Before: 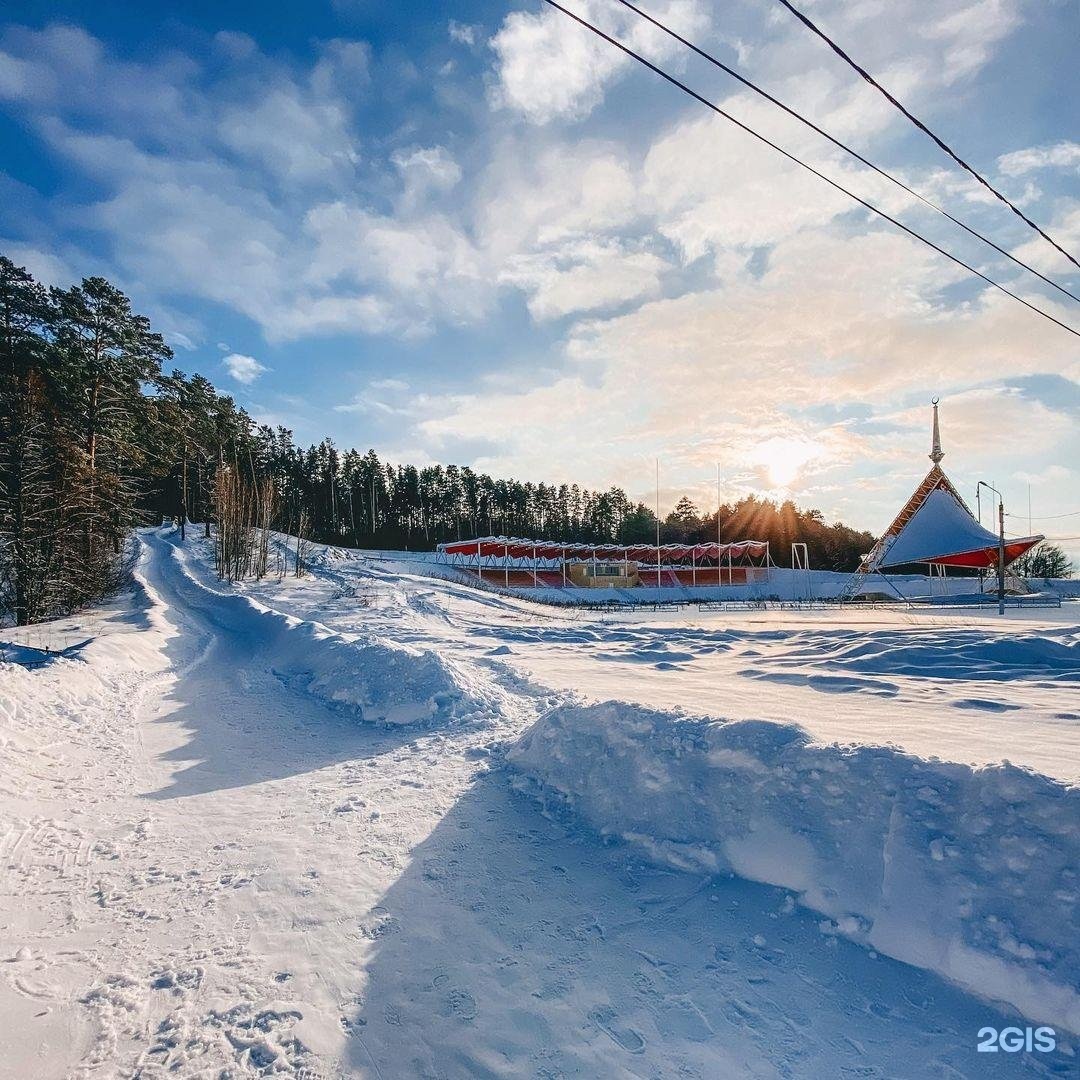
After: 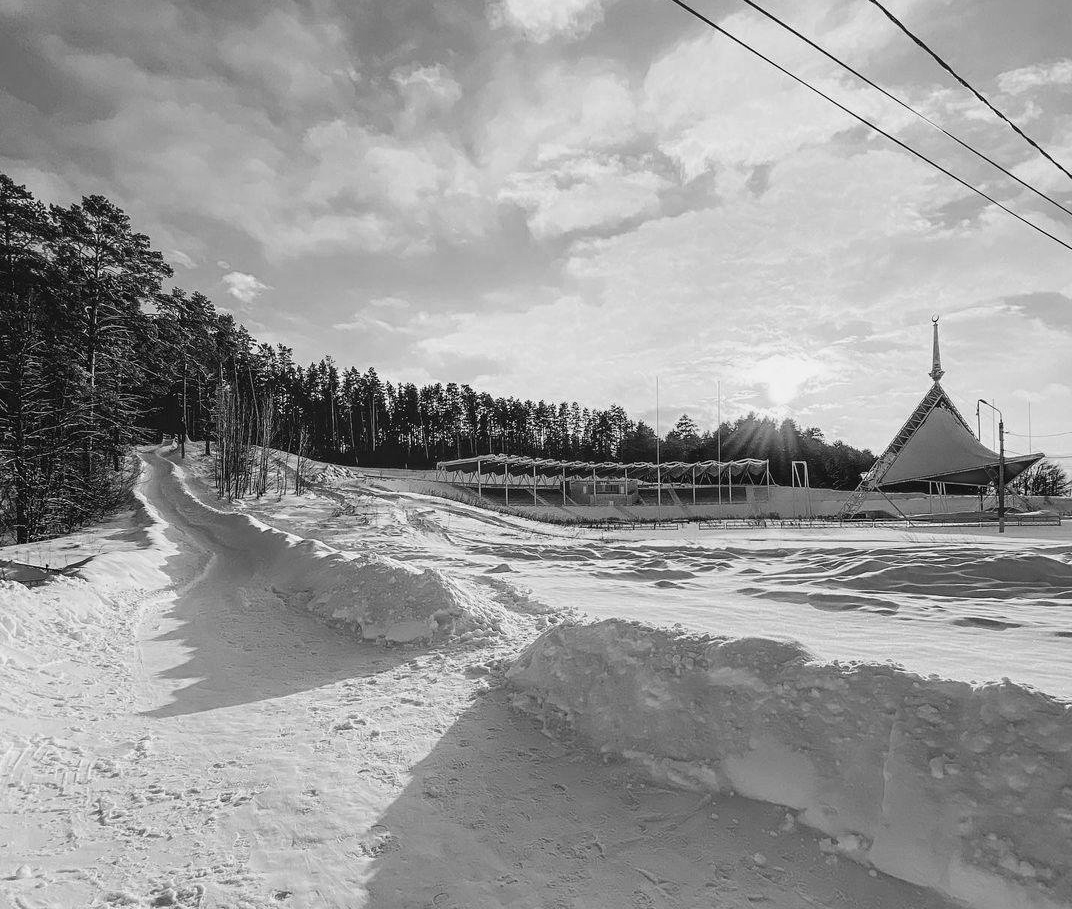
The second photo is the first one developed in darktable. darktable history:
color calibration: output gray [0.18, 0.41, 0.41, 0], gray › normalize channels true, illuminant same as pipeline (D50), adaptation XYZ, x 0.346, y 0.359, gamut compression 0
crop: top 7.625%, bottom 8.027%
